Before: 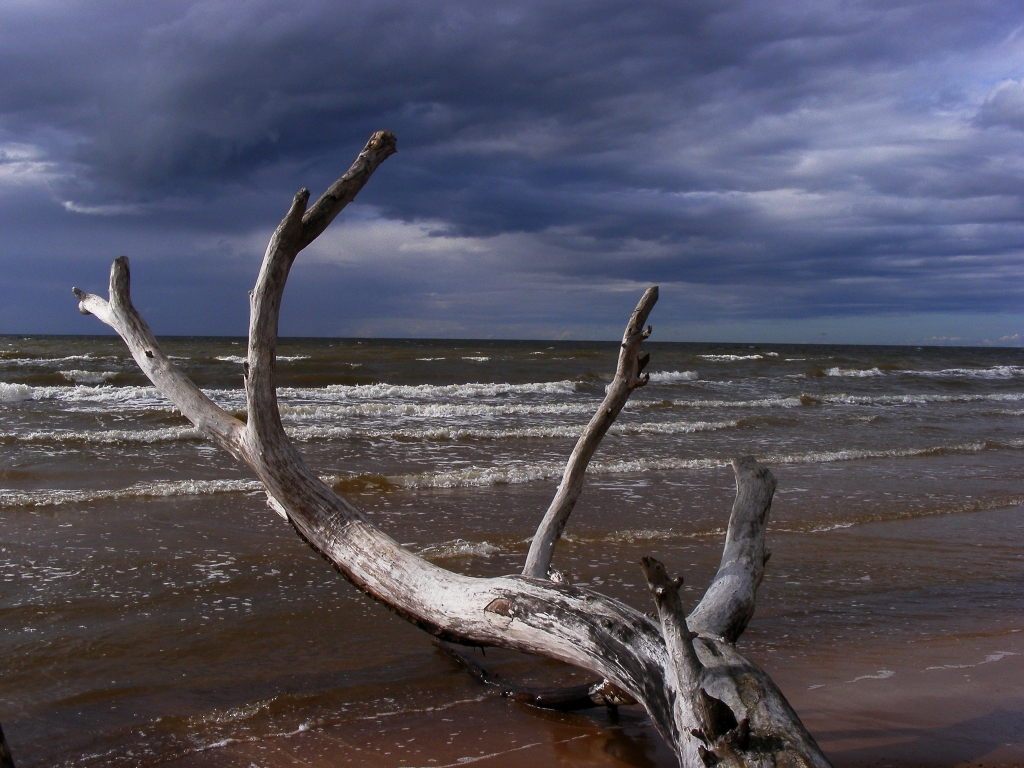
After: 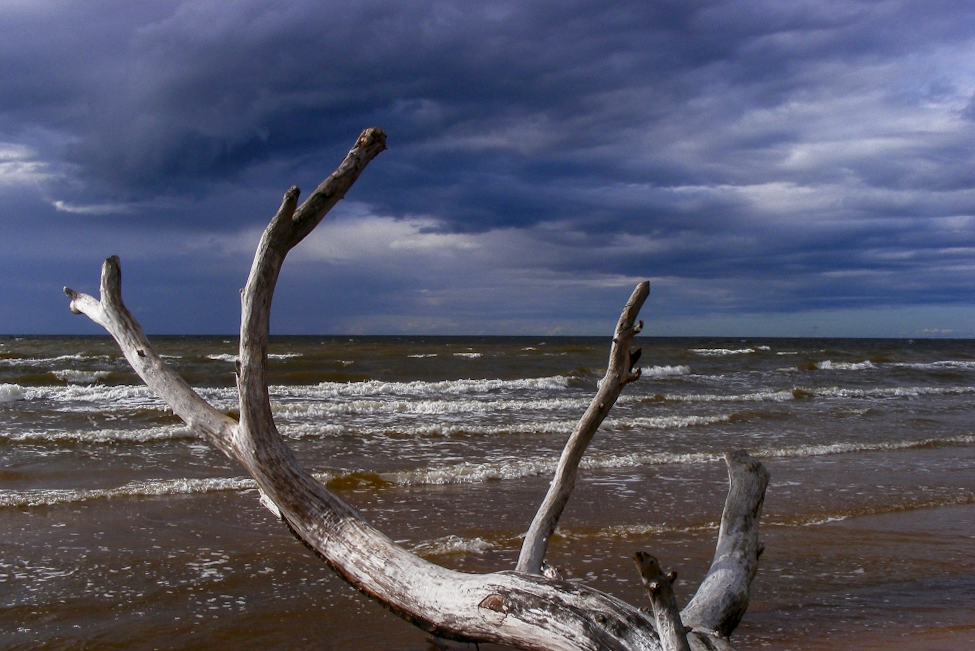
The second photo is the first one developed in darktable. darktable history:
exposure: compensate exposure bias true, compensate highlight preservation false
local contrast: on, module defaults
crop and rotate: angle 0.493°, left 0.226%, right 3.448%, bottom 14.156%
color balance rgb: global offset › luminance 0.217%, perceptual saturation grading › global saturation 20%, perceptual saturation grading › highlights -50.062%, perceptual saturation grading › shadows 30.664%
